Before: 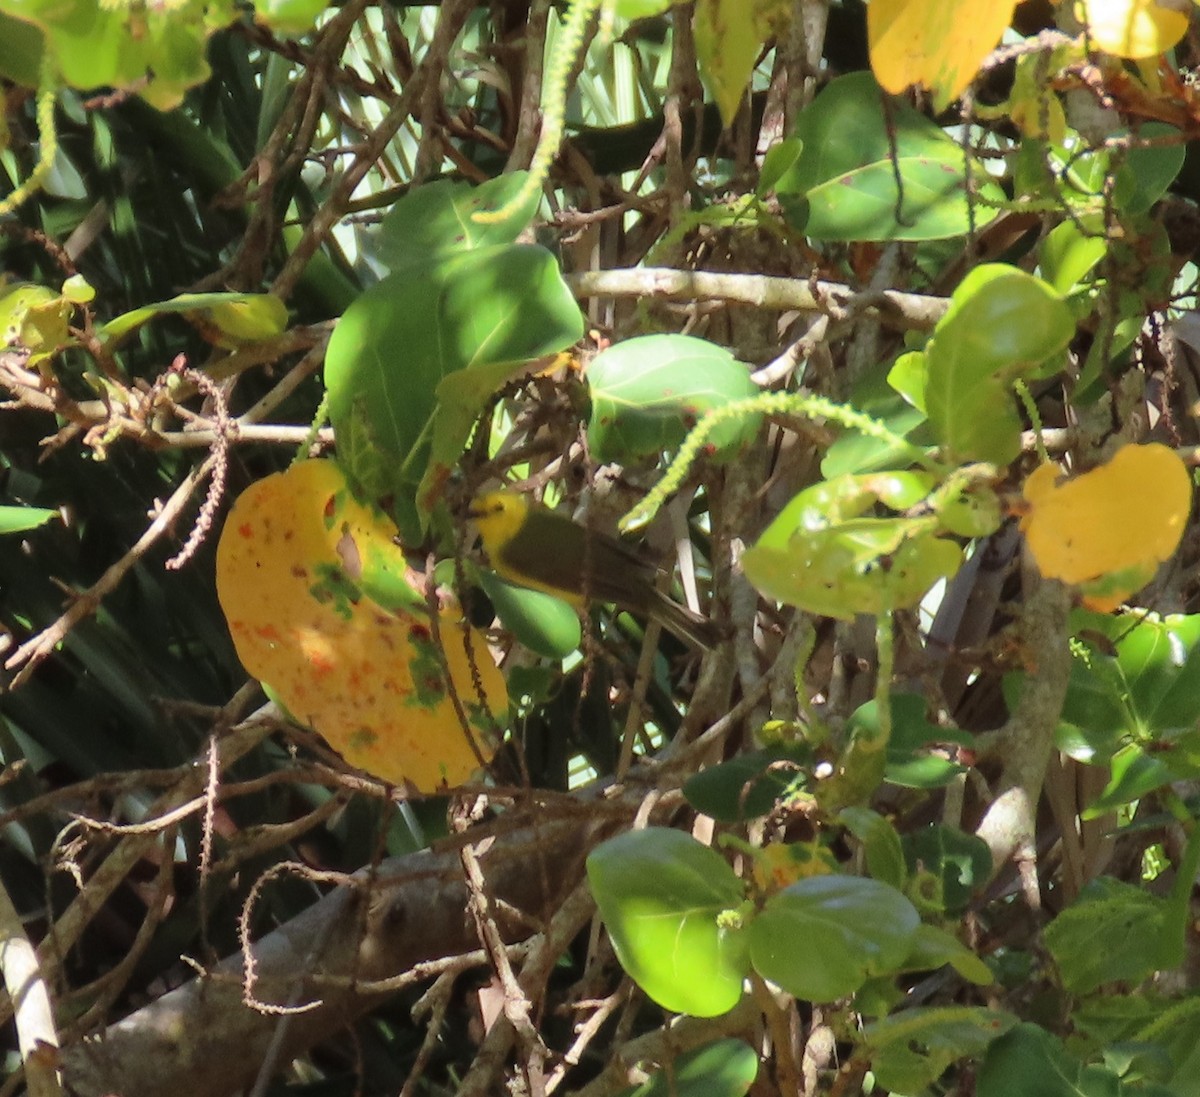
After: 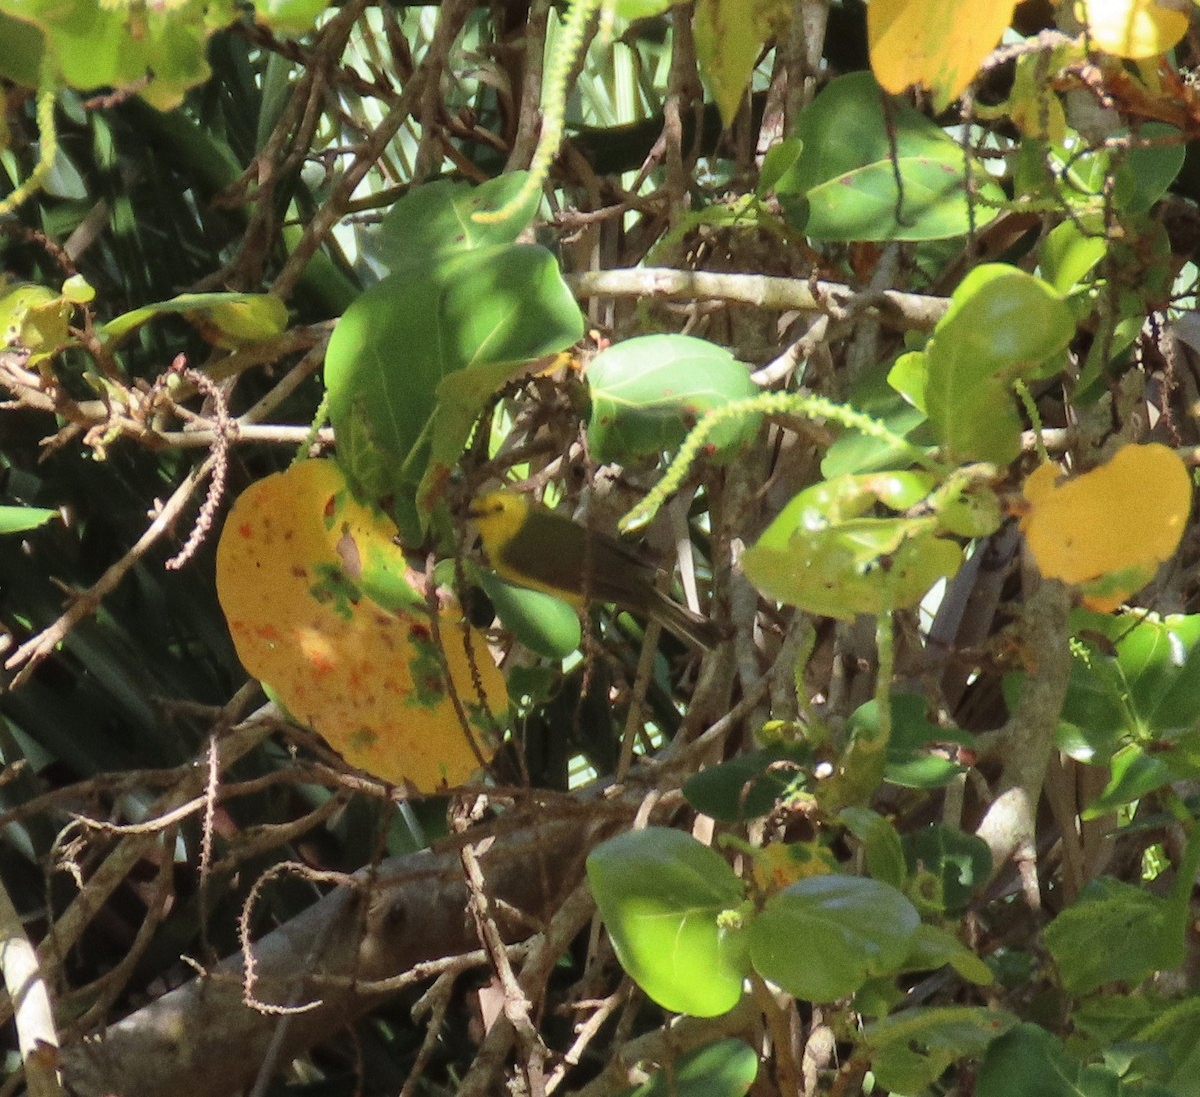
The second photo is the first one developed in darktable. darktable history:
grain: coarseness 7.08 ISO, strength 21.67%, mid-tones bias 59.58%
contrast brightness saturation: contrast 0.01, saturation -0.05
